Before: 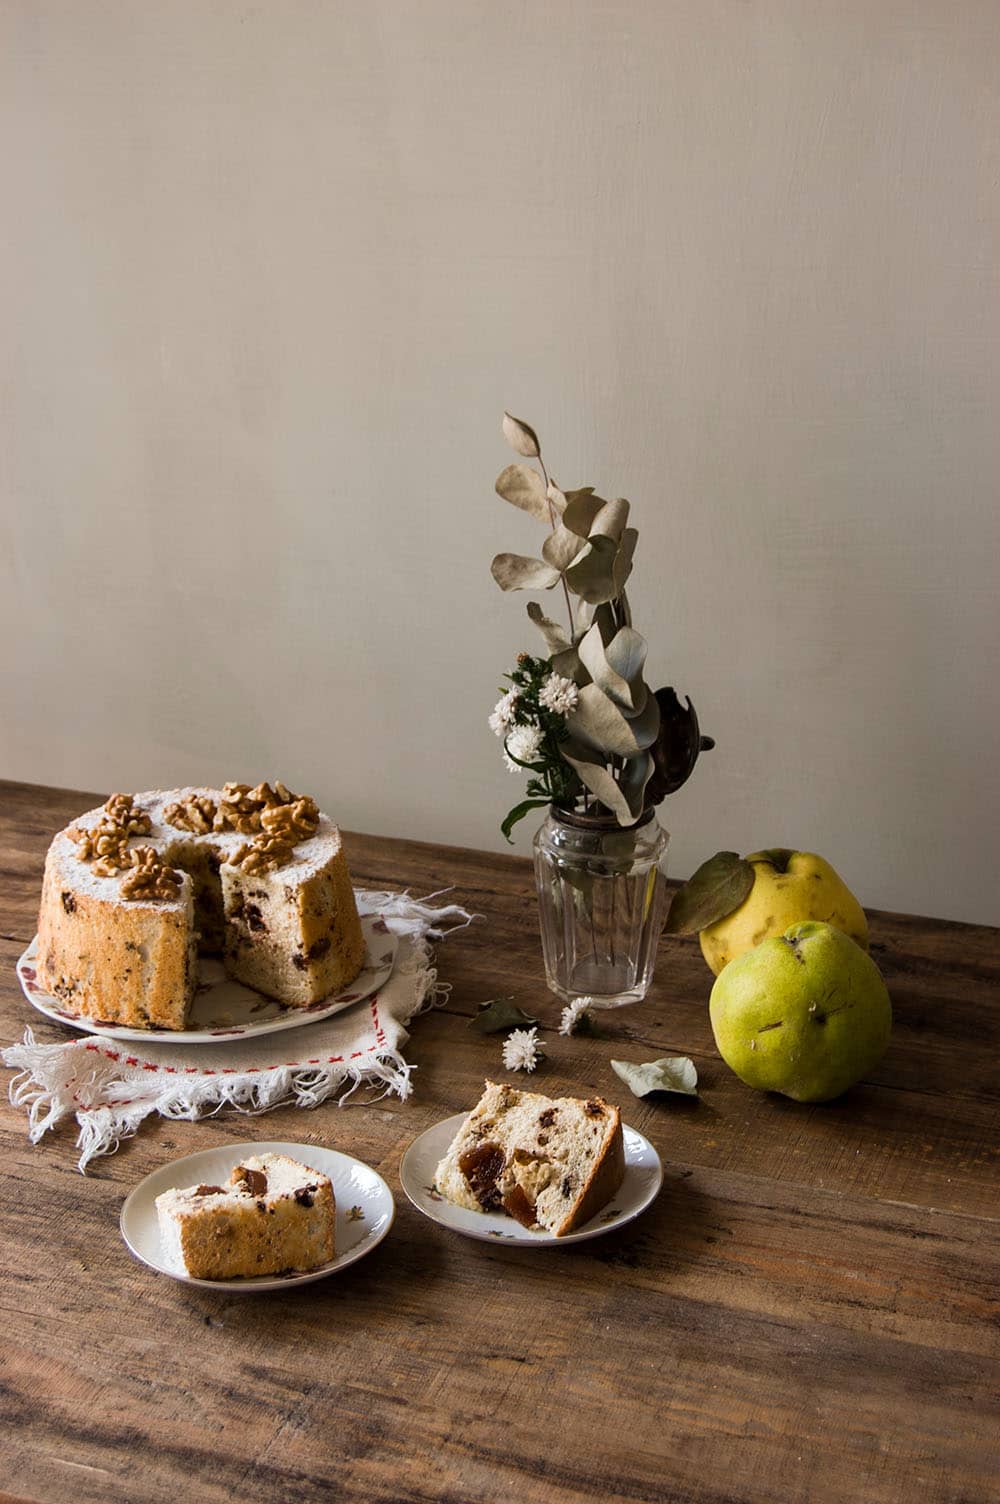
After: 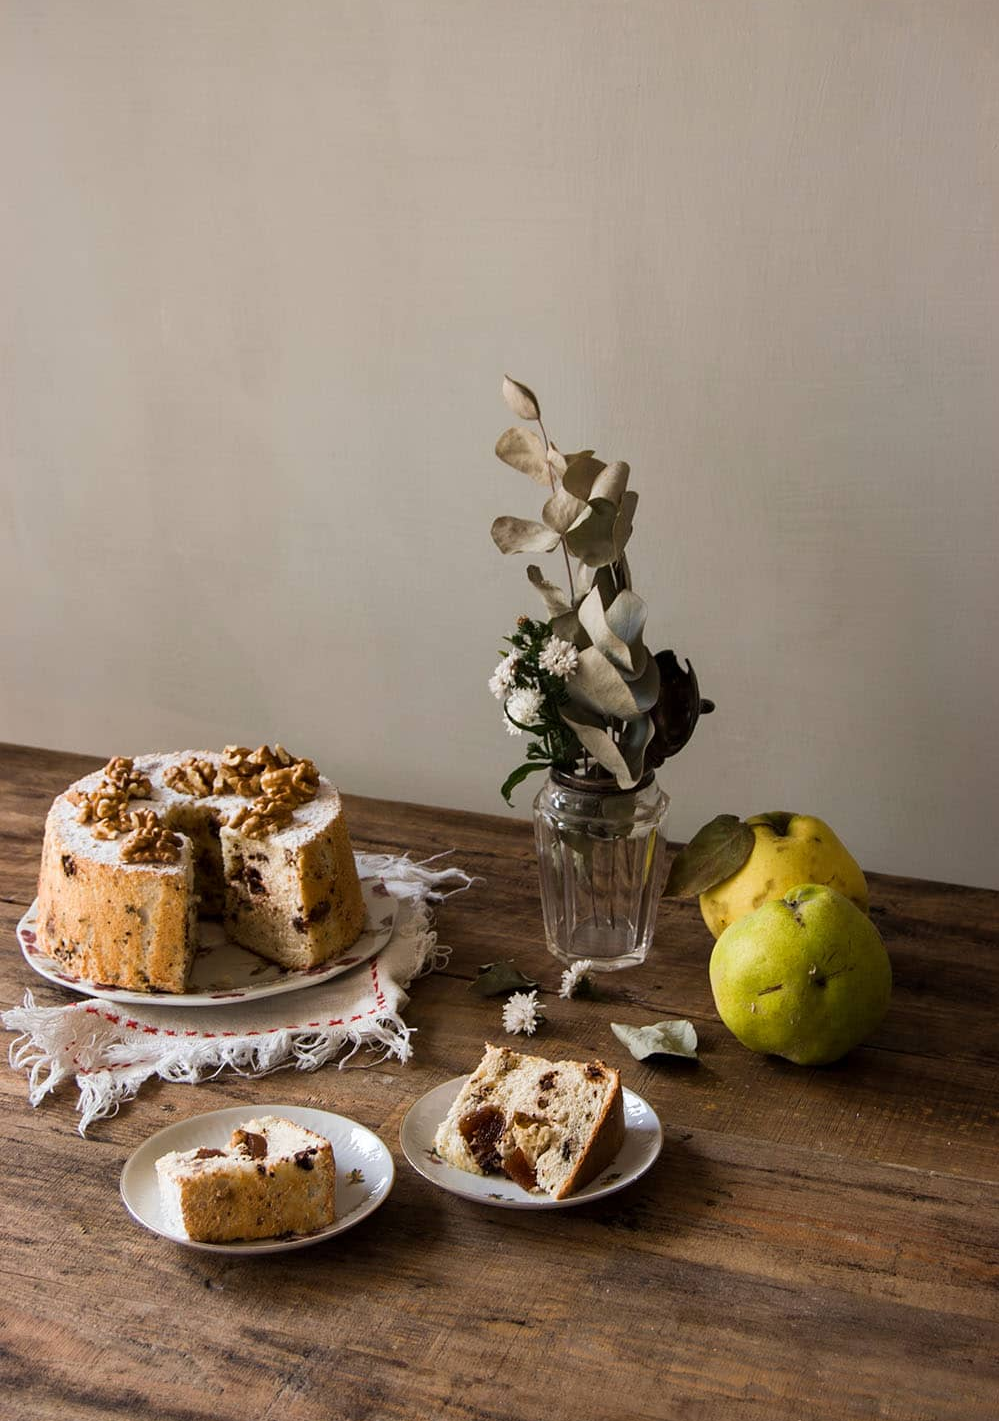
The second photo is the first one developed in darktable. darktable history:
crop and rotate: top 2.479%, bottom 3.018%
